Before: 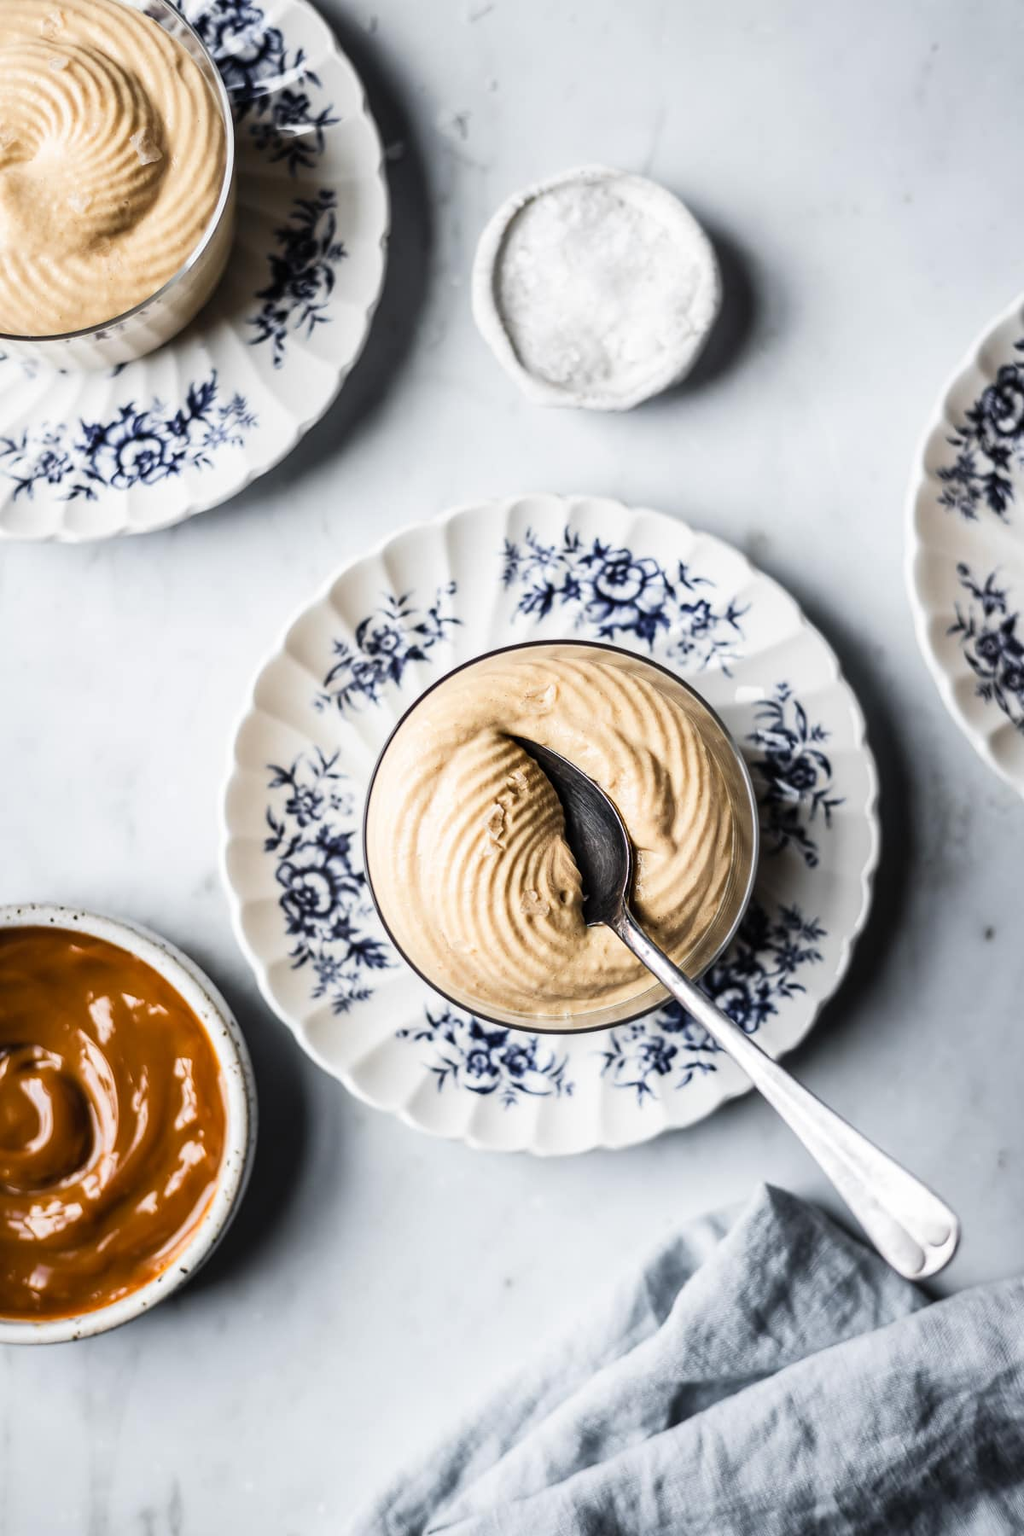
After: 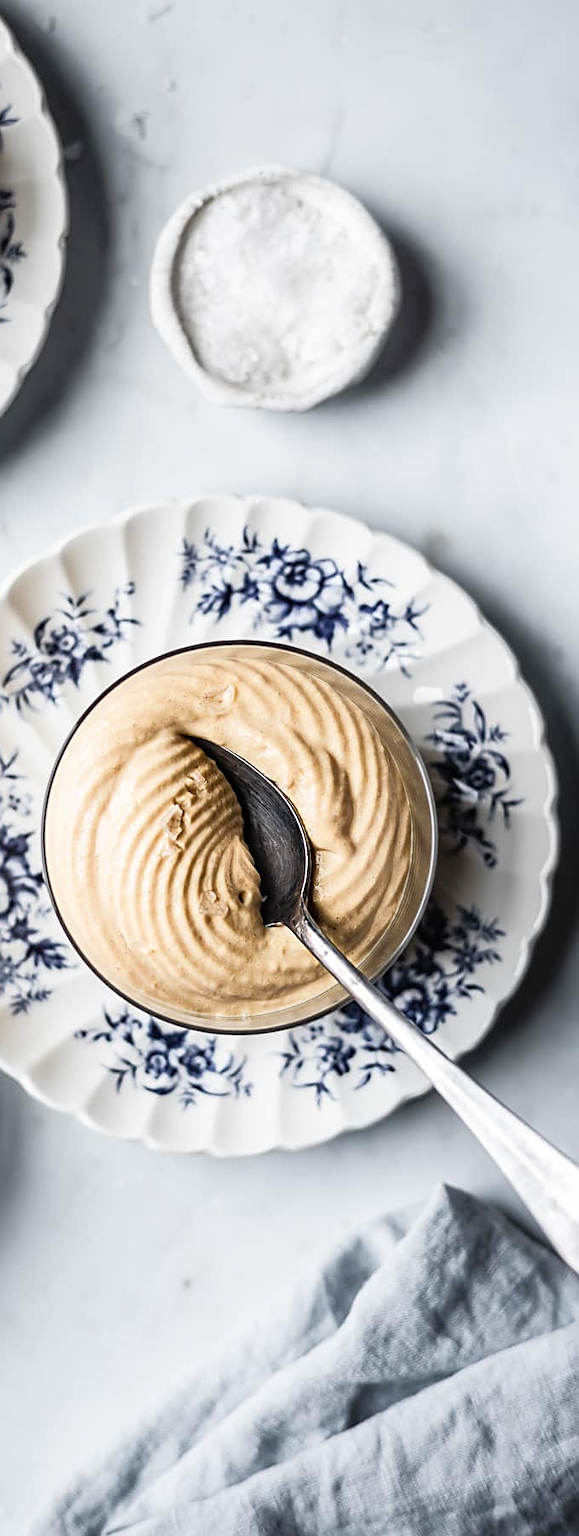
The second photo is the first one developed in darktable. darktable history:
sharpen: on, module defaults
rgb curve: curves: ch0 [(0, 0) (0.053, 0.068) (0.122, 0.128) (1, 1)]
crop: left 31.458%, top 0%, right 11.876%
